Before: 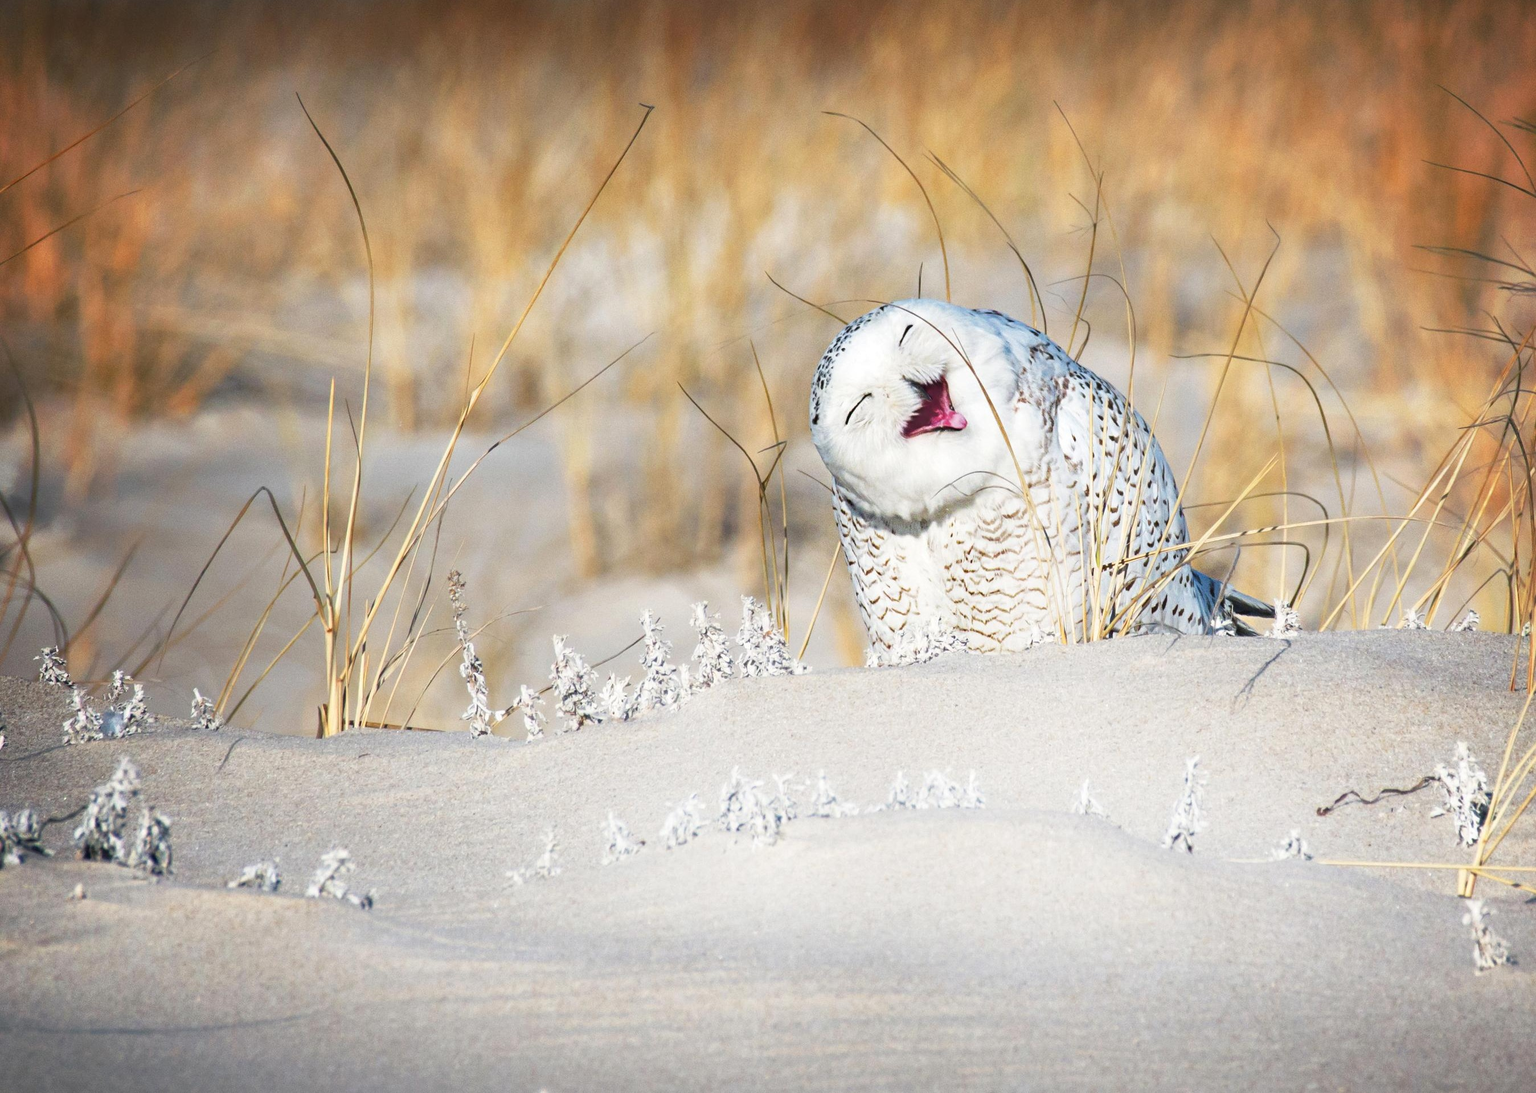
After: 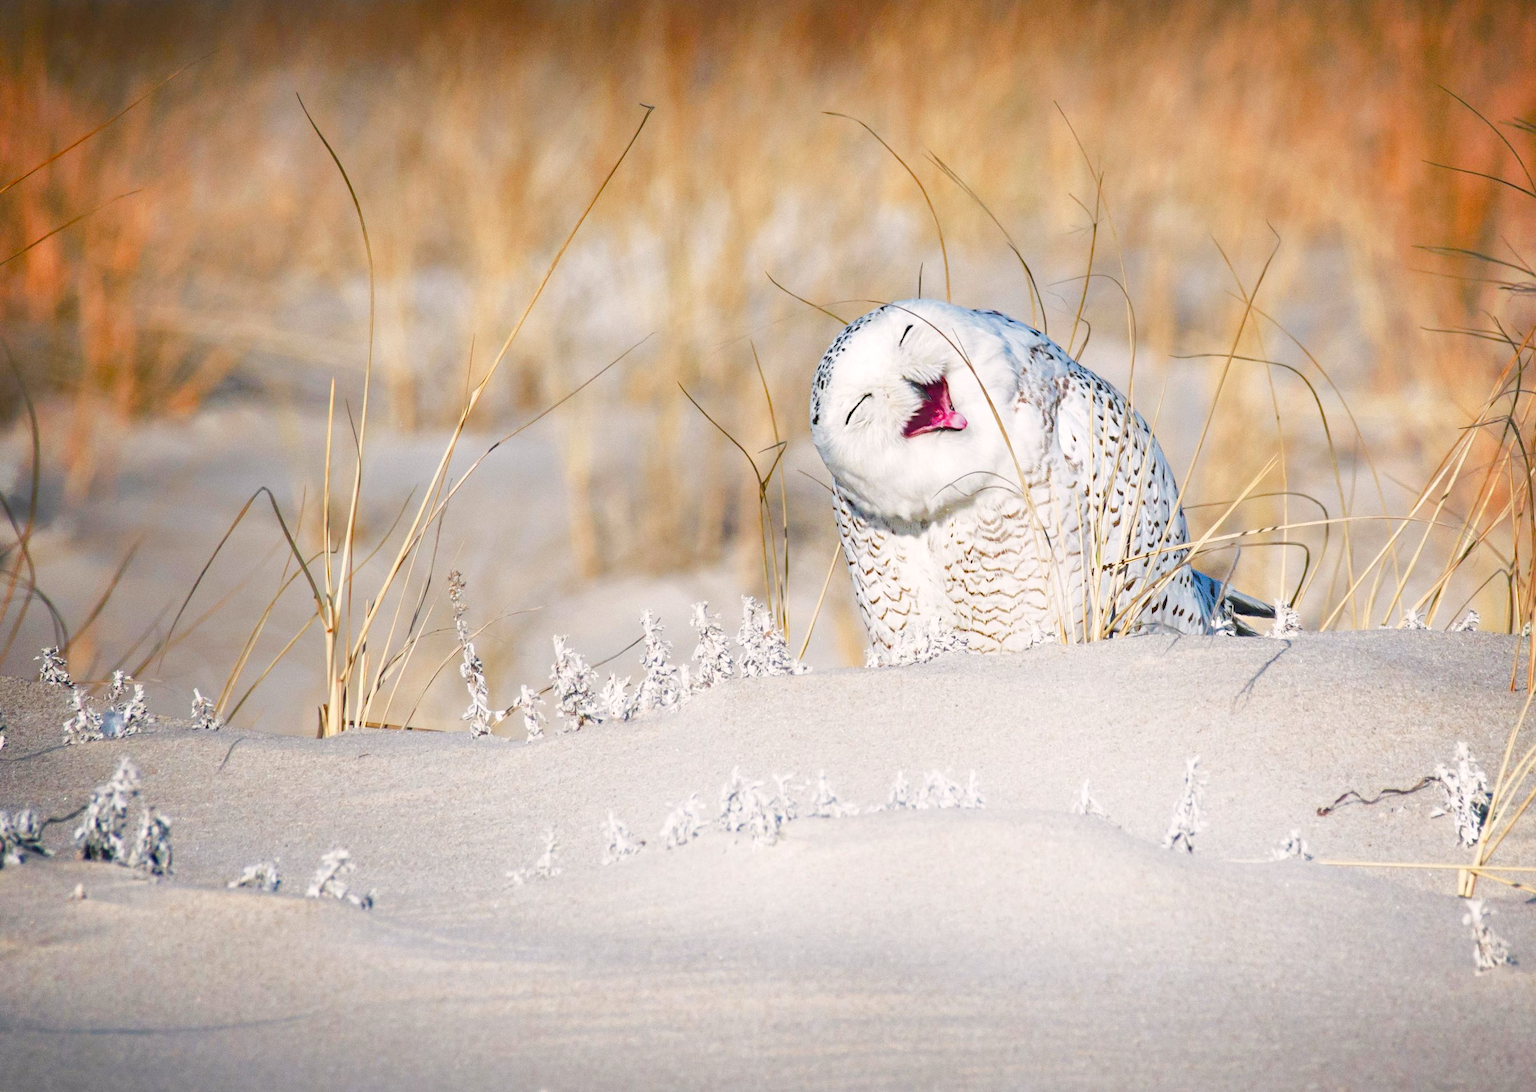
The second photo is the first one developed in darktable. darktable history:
color balance rgb: power › hue 311.68°, highlights gain › chroma 0.901%, highlights gain › hue 24.89°, perceptual saturation grading › global saturation 25.7%, perceptual saturation grading › highlights -50.027%, perceptual saturation grading › shadows 30.336%, perceptual brilliance grading › mid-tones 10.666%, perceptual brilliance grading › shadows 15%
